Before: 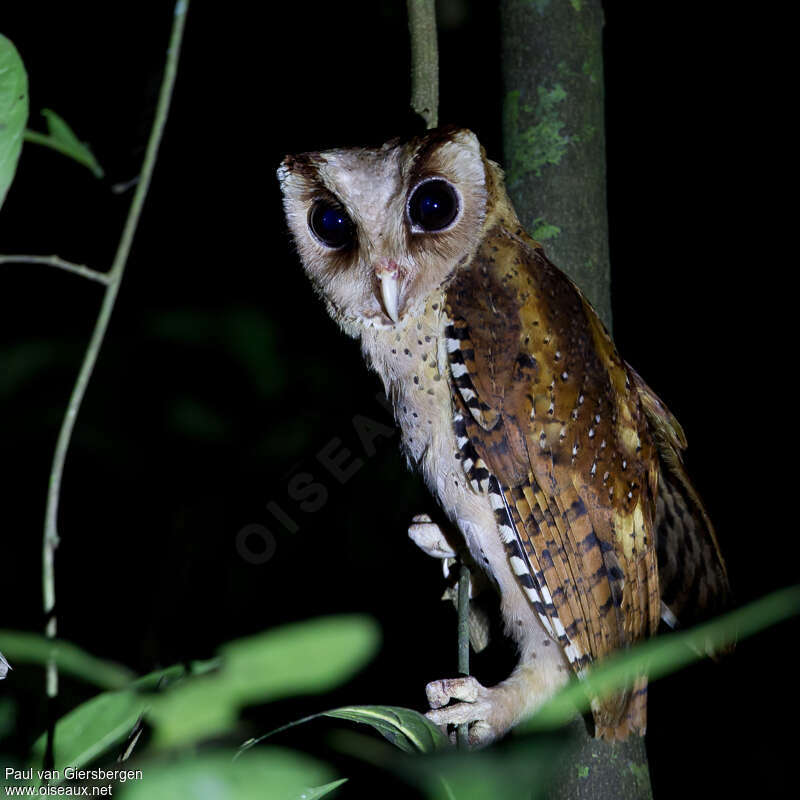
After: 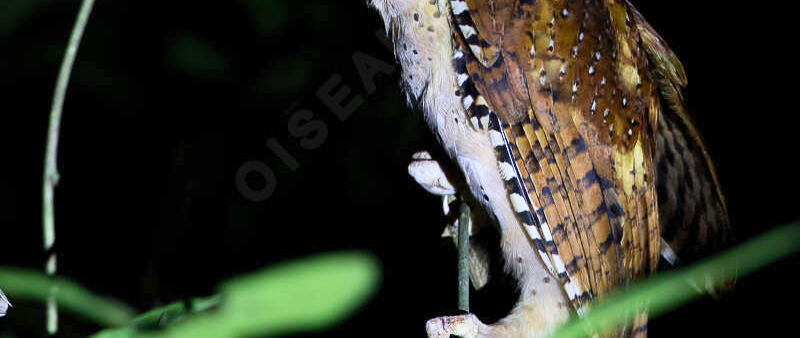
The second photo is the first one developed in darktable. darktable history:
crop: top 45.438%, bottom 12.233%
contrast brightness saturation: contrast 0.202, brightness 0.161, saturation 0.224
